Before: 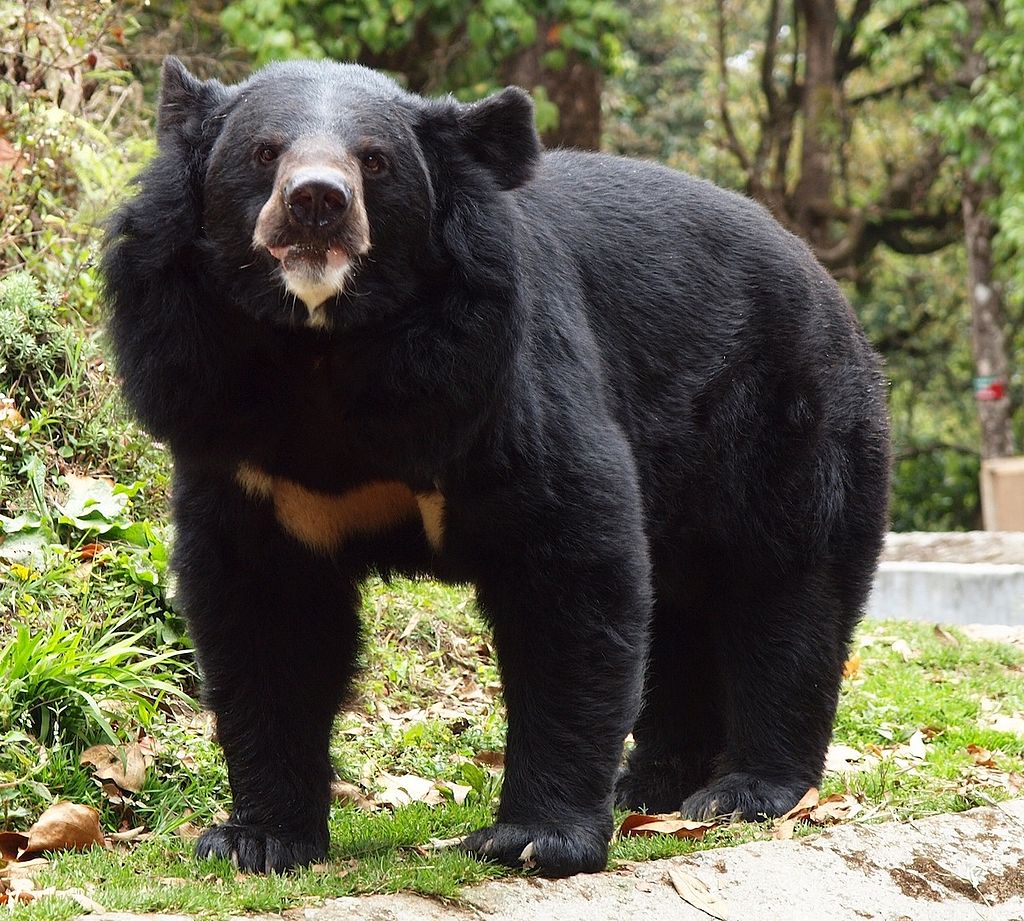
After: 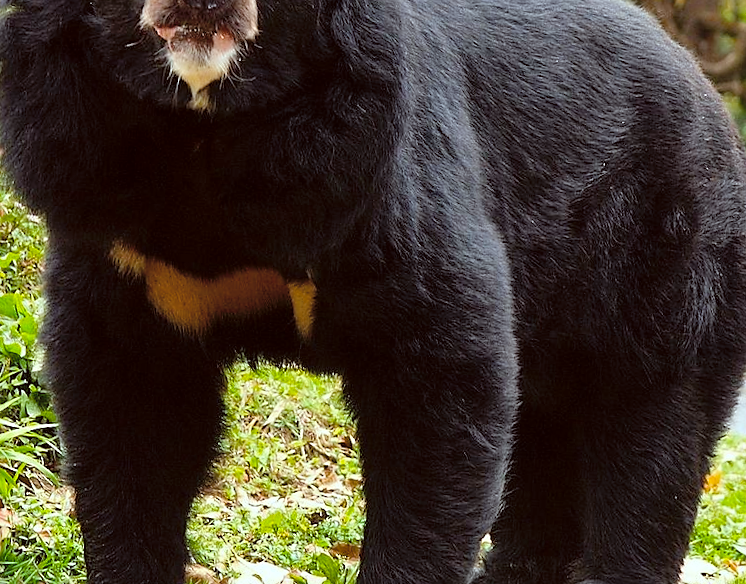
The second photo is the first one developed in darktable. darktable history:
color zones: curves: ch0 [(0, 0.5) (0.143, 0.5) (0.286, 0.5) (0.429, 0.5) (0.571, 0.5) (0.714, 0.476) (0.857, 0.5) (1, 0.5)]; ch2 [(0, 0.5) (0.143, 0.5) (0.286, 0.5) (0.429, 0.5) (0.571, 0.5) (0.714, 0.487) (0.857, 0.5) (1, 0.5)]
crop and rotate: angle -3.45°, left 9.862%, top 20.672%, right 12.501%, bottom 11.781%
contrast brightness saturation: brightness 0.135
shadows and highlights: shadows 19.89, highlights -19.33, soften with gaussian
color correction: highlights a* -4.95, highlights b* -3.41, shadows a* 3.9, shadows b* 4.29
sharpen: radius 1.879, amount 0.41, threshold 1.729
color balance rgb: perceptual saturation grading › global saturation 19.383%, global vibrance 16.318%, saturation formula JzAzBz (2021)
